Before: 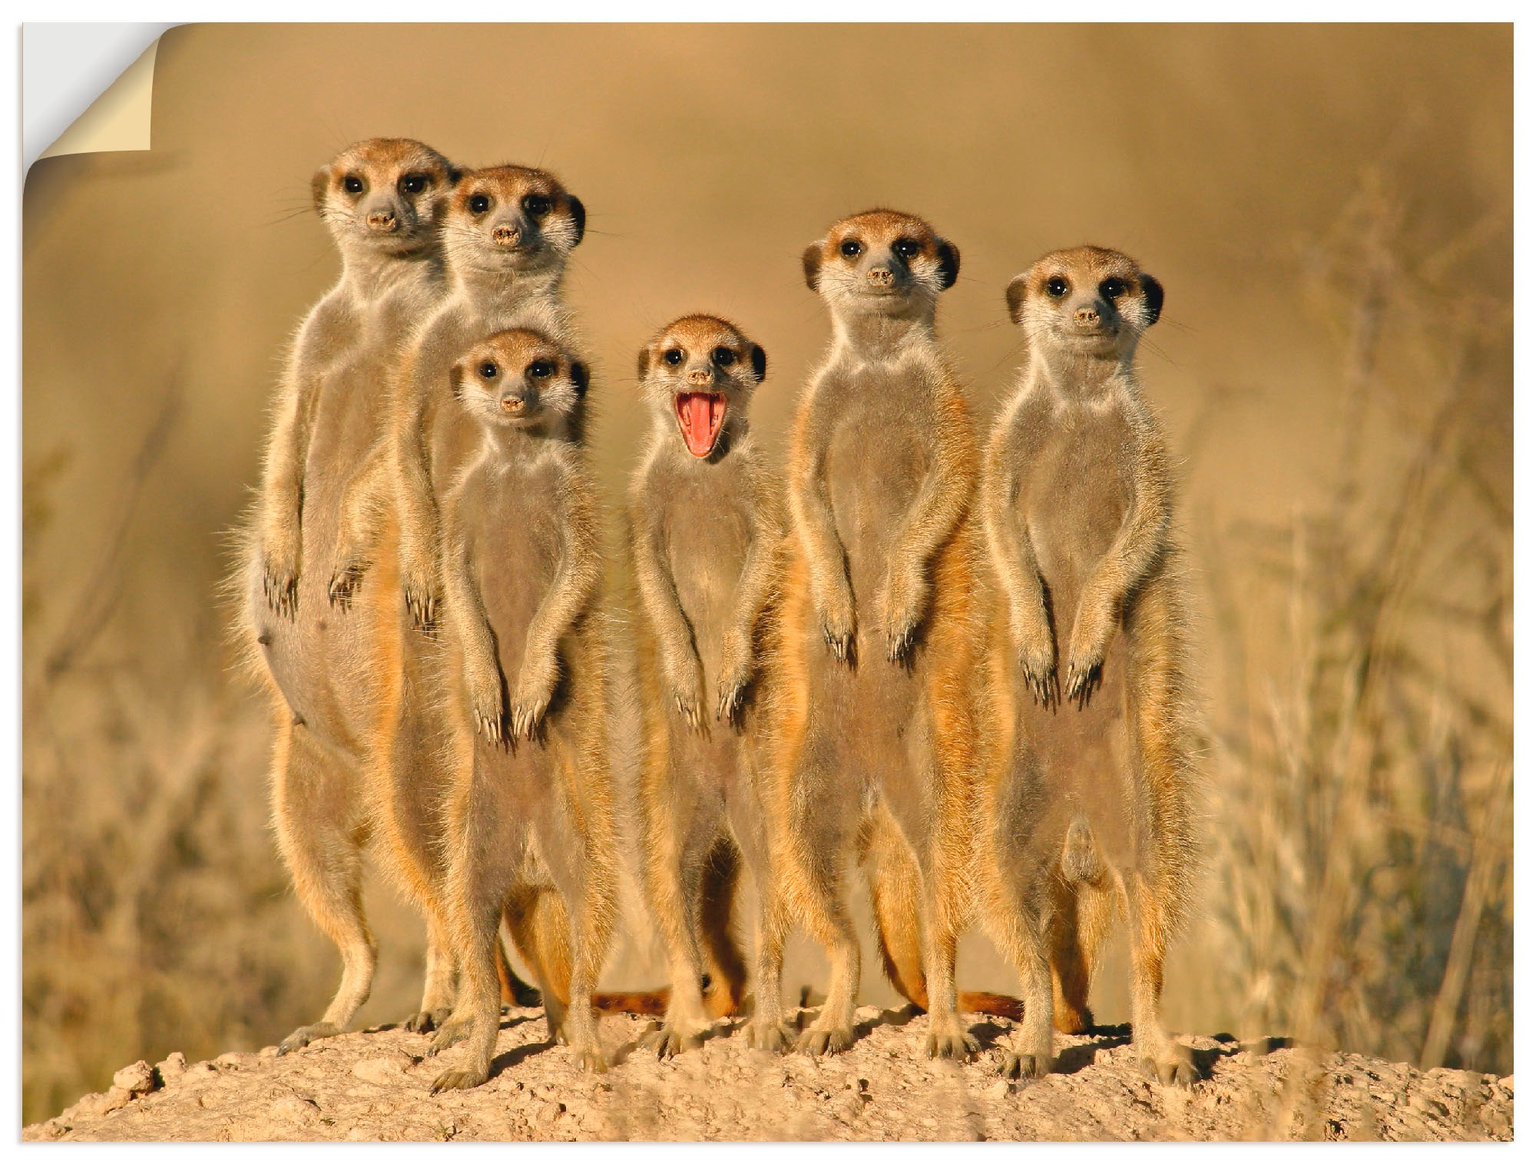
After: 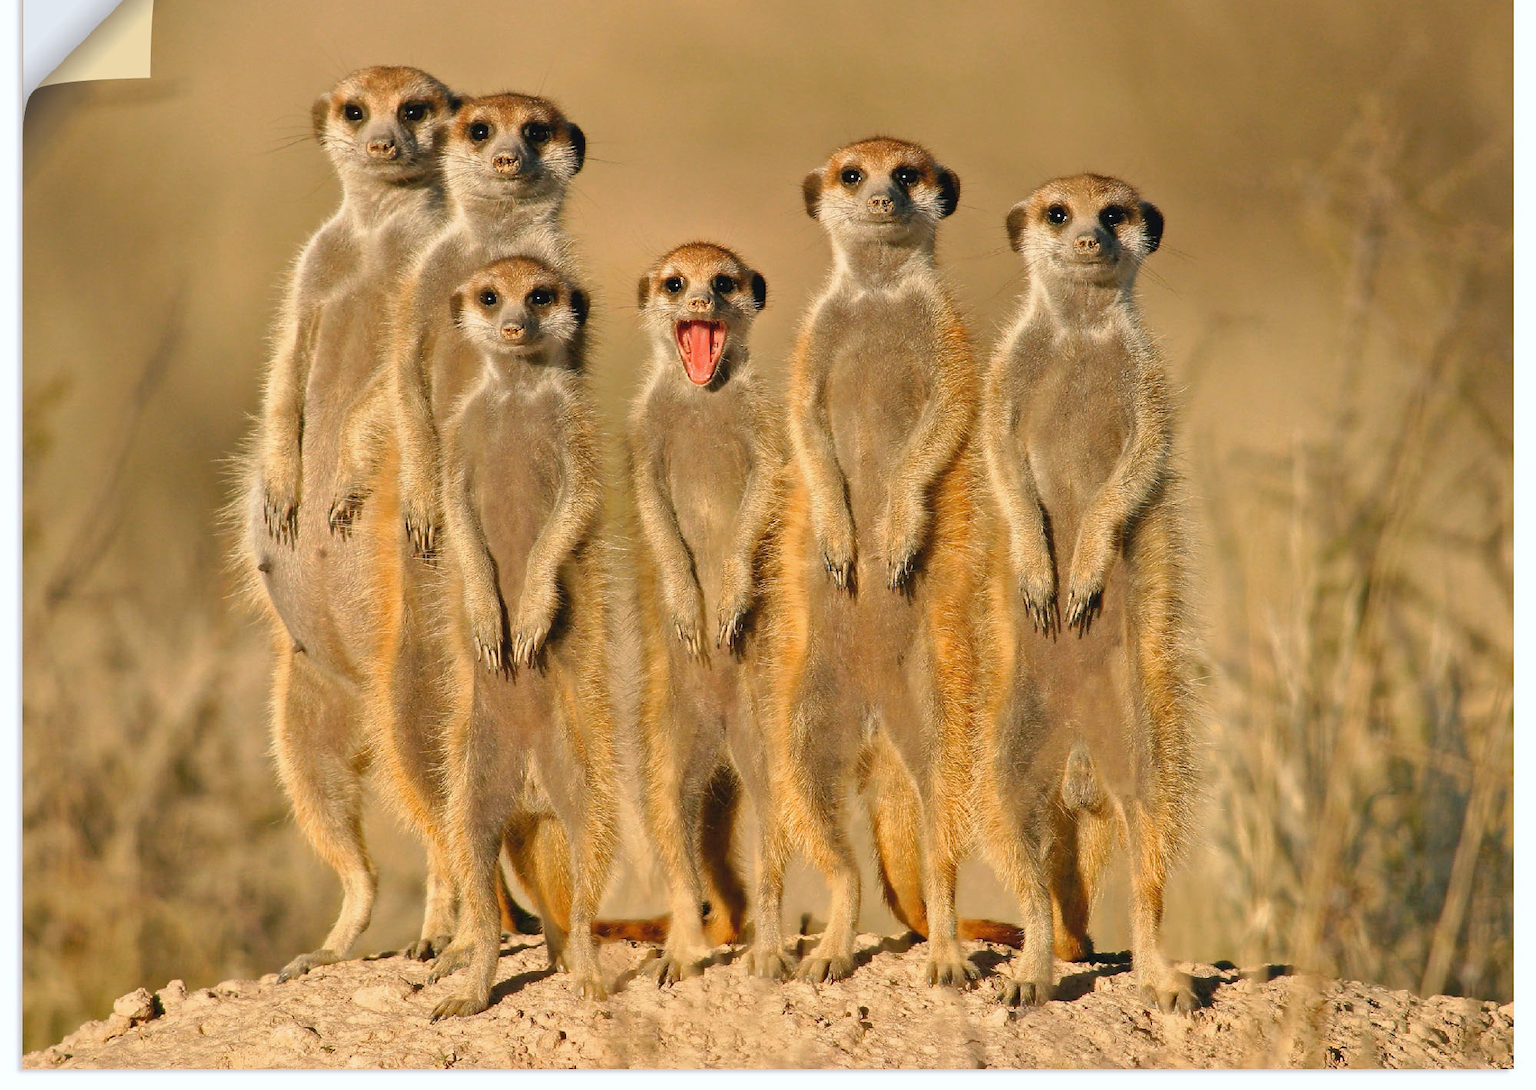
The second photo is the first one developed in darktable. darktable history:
crop and rotate: top 6.25%
white balance: red 0.976, blue 1.04
color balance: mode lift, gamma, gain (sRGB)
base curve: exposure shift 0, preserve colors none
